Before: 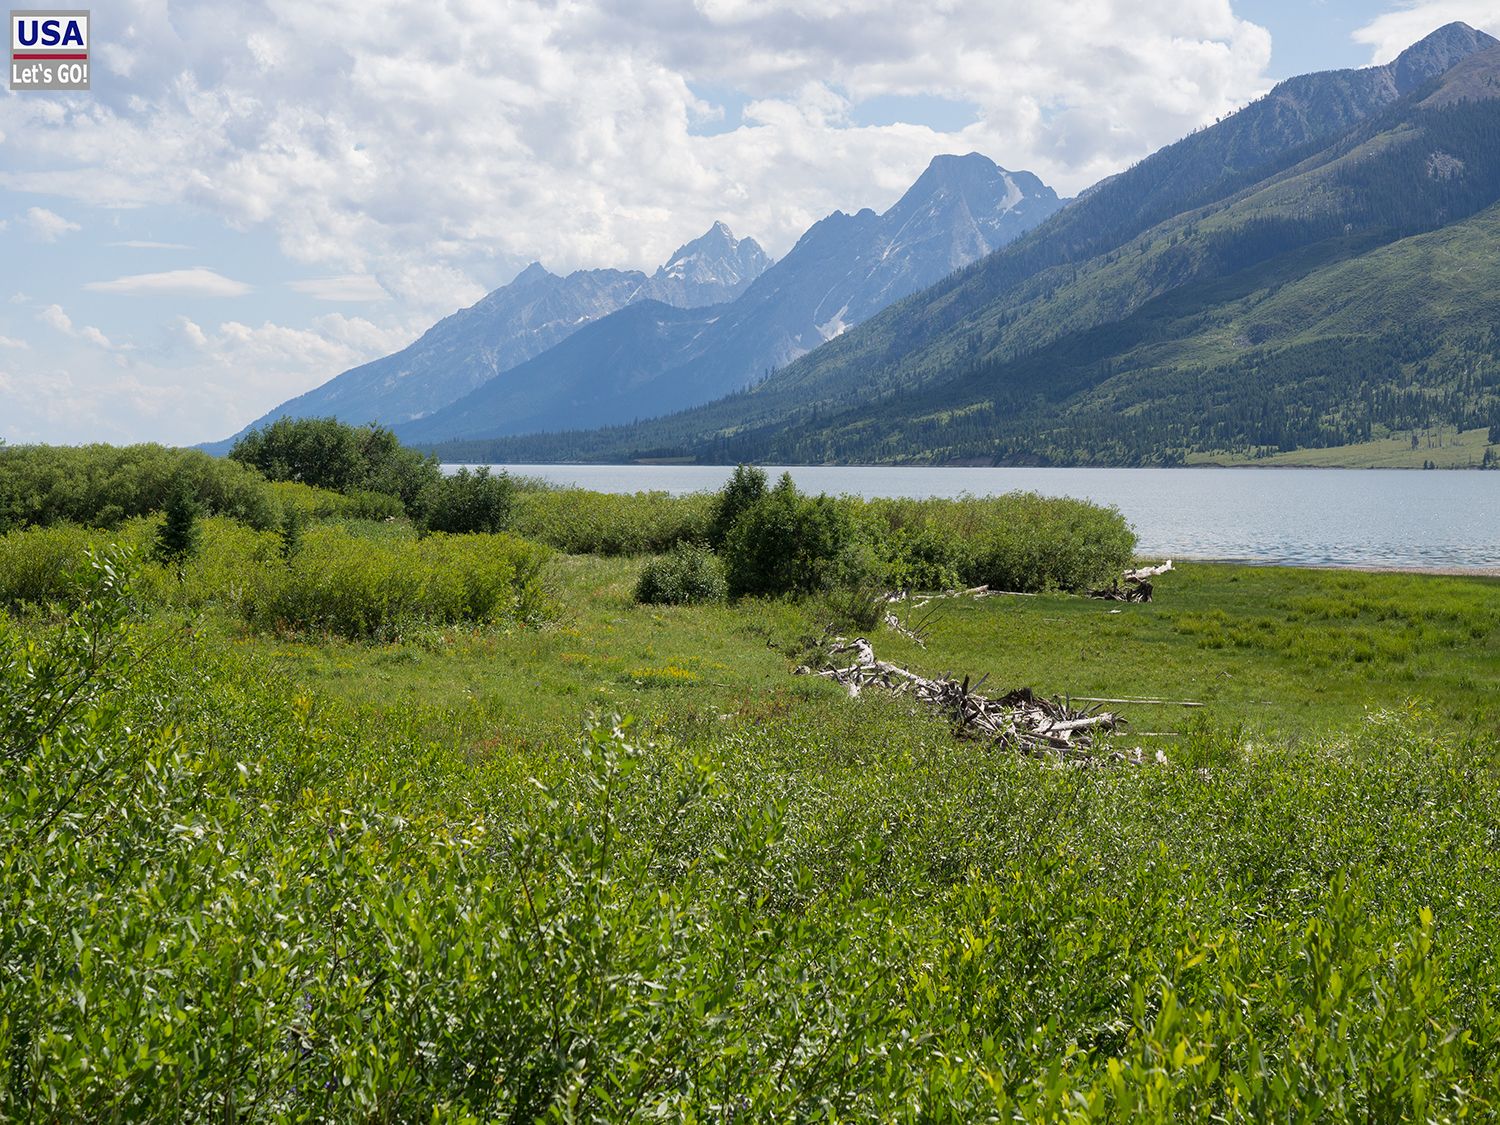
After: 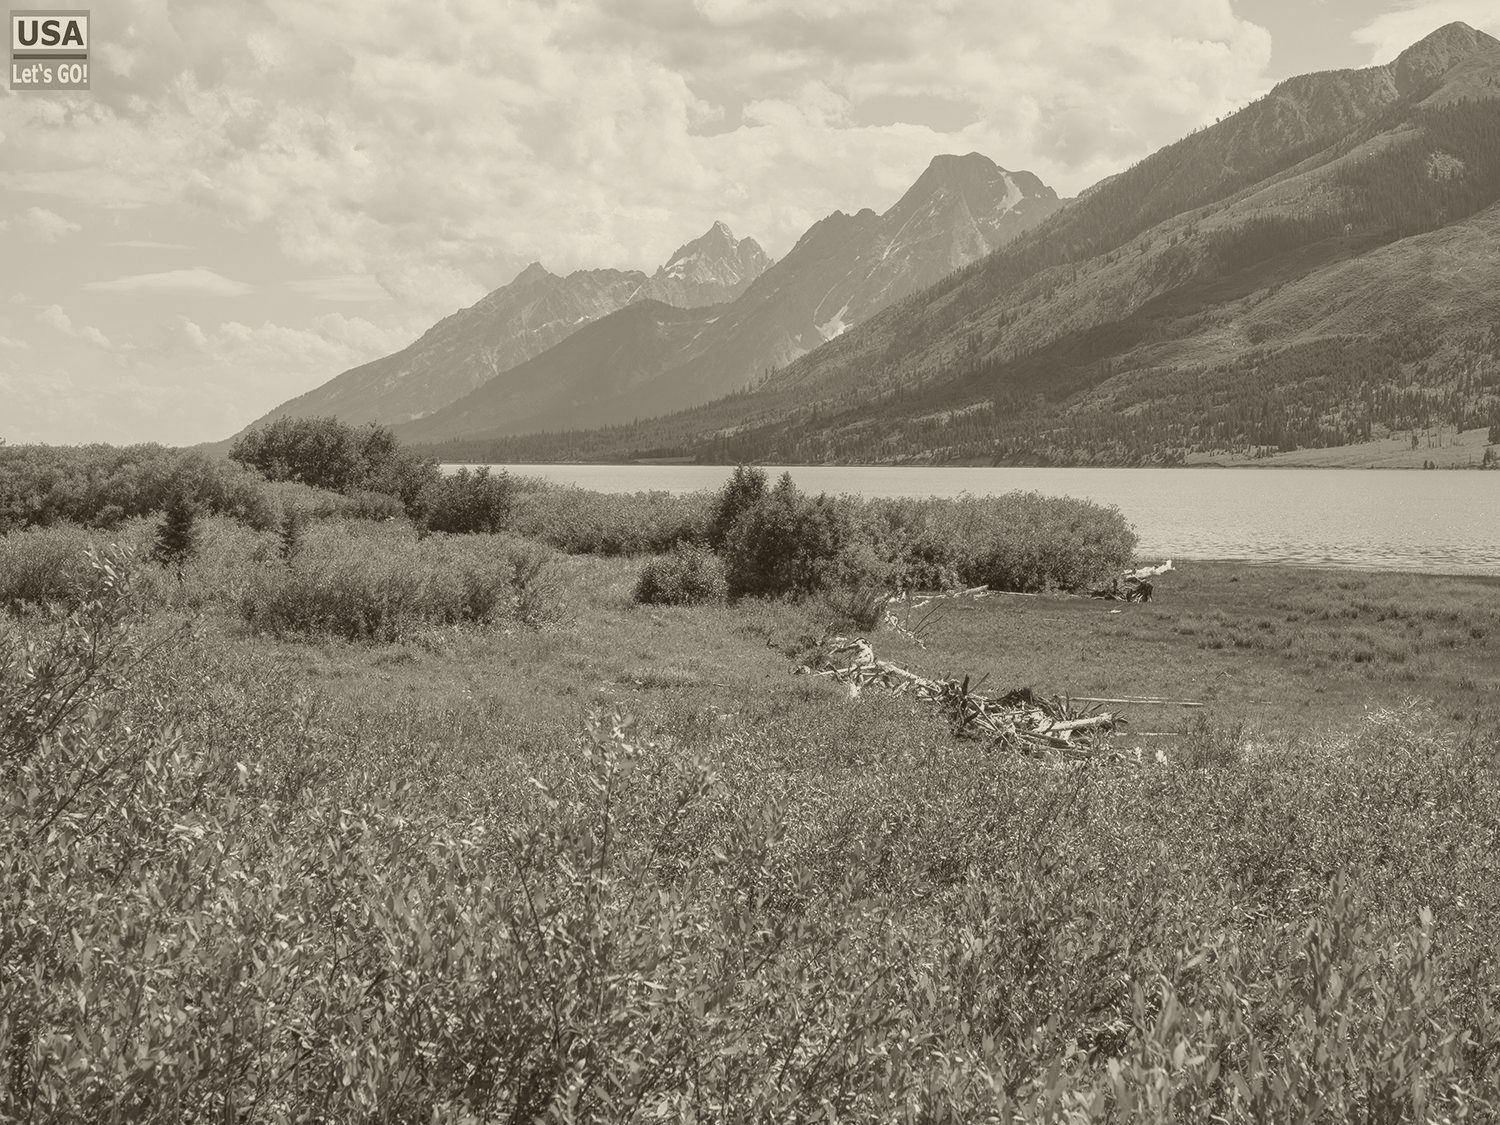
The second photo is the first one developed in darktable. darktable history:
local contrast: on, module defaults
colorize: hue 41.44°, saturation 22%, source mix 60%, lightness 10.61%
exposure: black level correction 0, exposure 1.2 EV, compensate highlight preservation false
